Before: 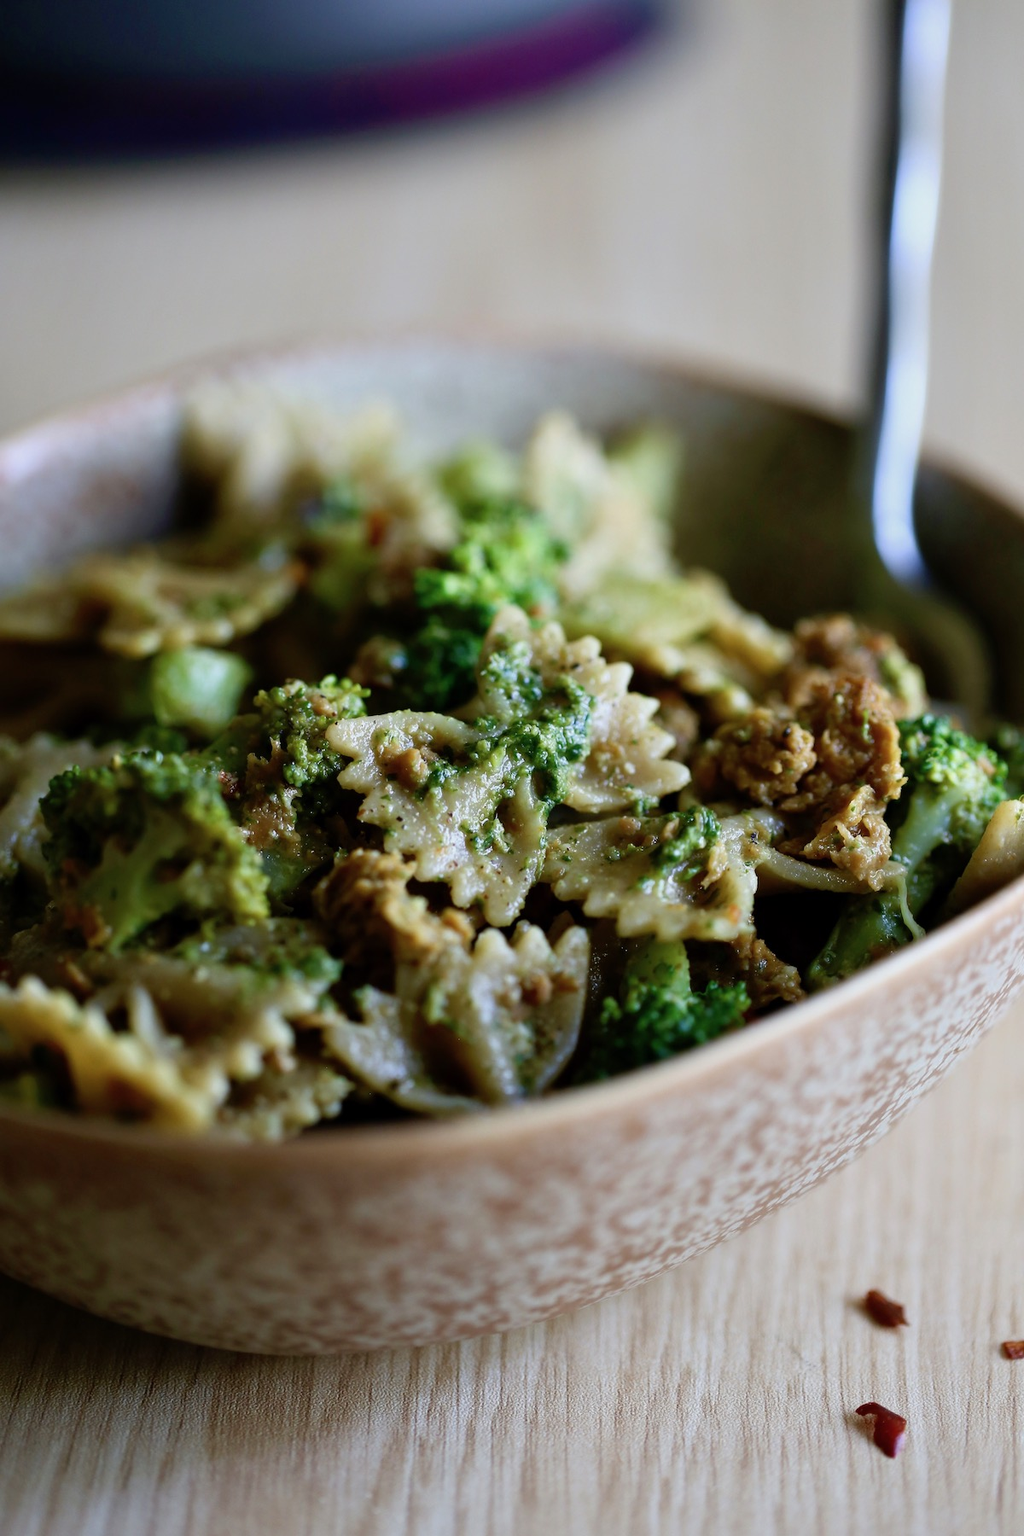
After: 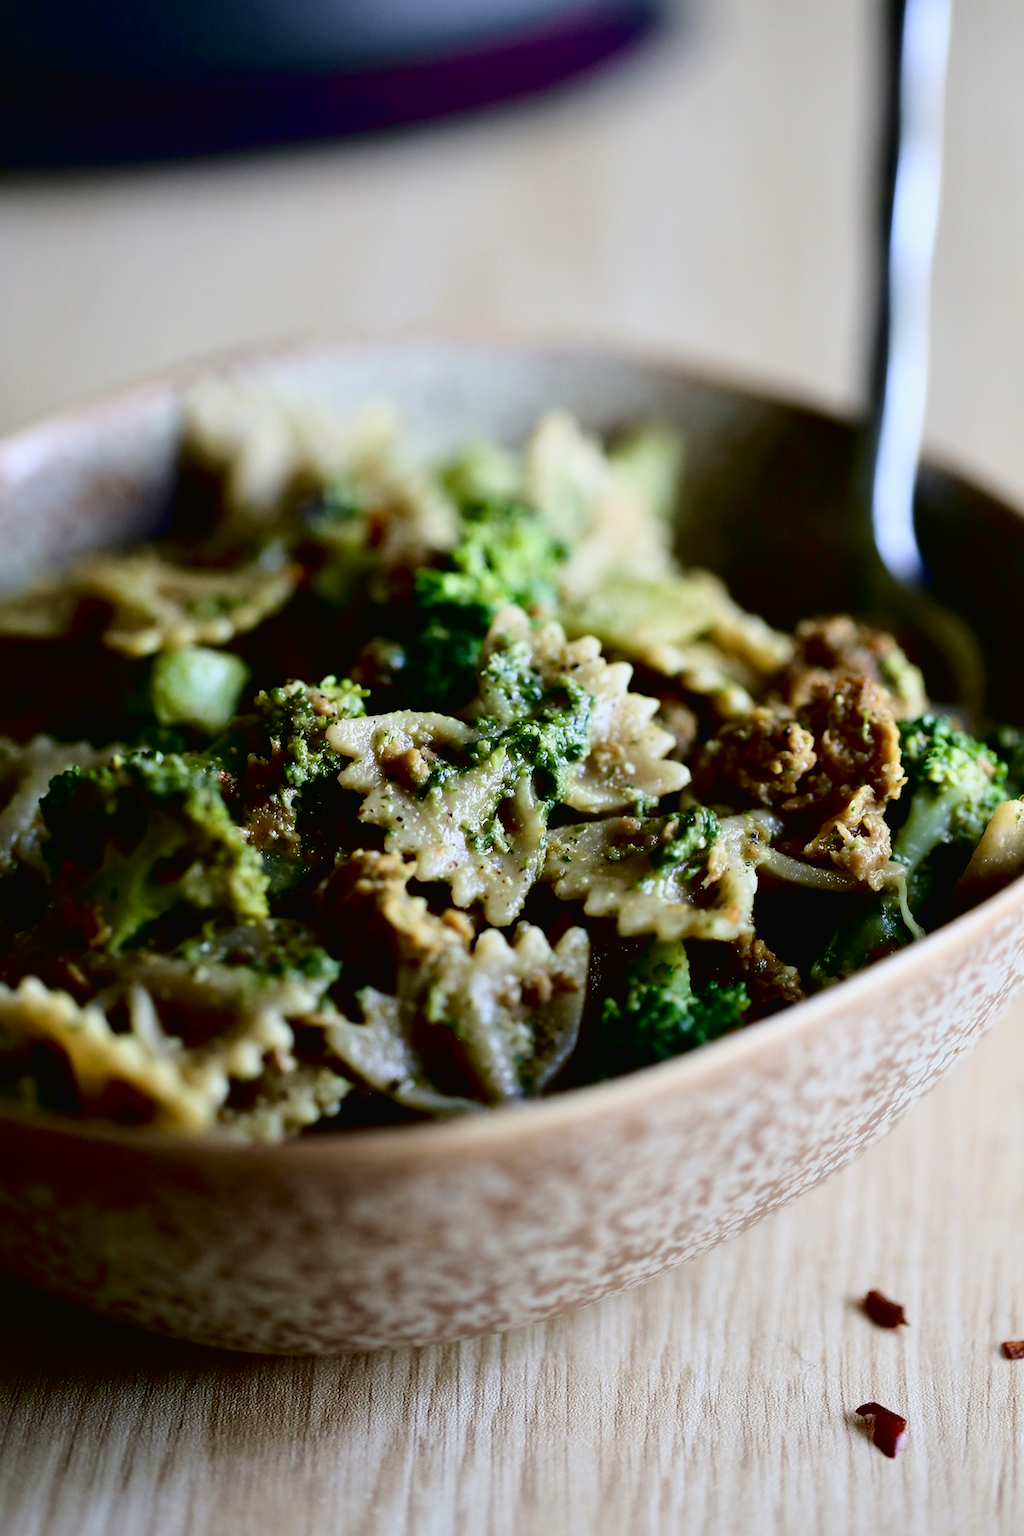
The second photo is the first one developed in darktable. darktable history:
tone equalizer: mask exposure compensation -0.514 EV
tone curve: curves: ch0 [(0, 0.016) (0.11, 0.039) (0.259, 0.235) (0.383, 0.437) (0.499, 0.597) (0.733, 0.867) (0.843, 0.948) (1, 1)], color space Lab, independent channels, preserve colors none
contrast brightness saturation: contrast 0.038, saturation 0.066
exposure: exposure -0.326 EV, compensate highlight preservation false
